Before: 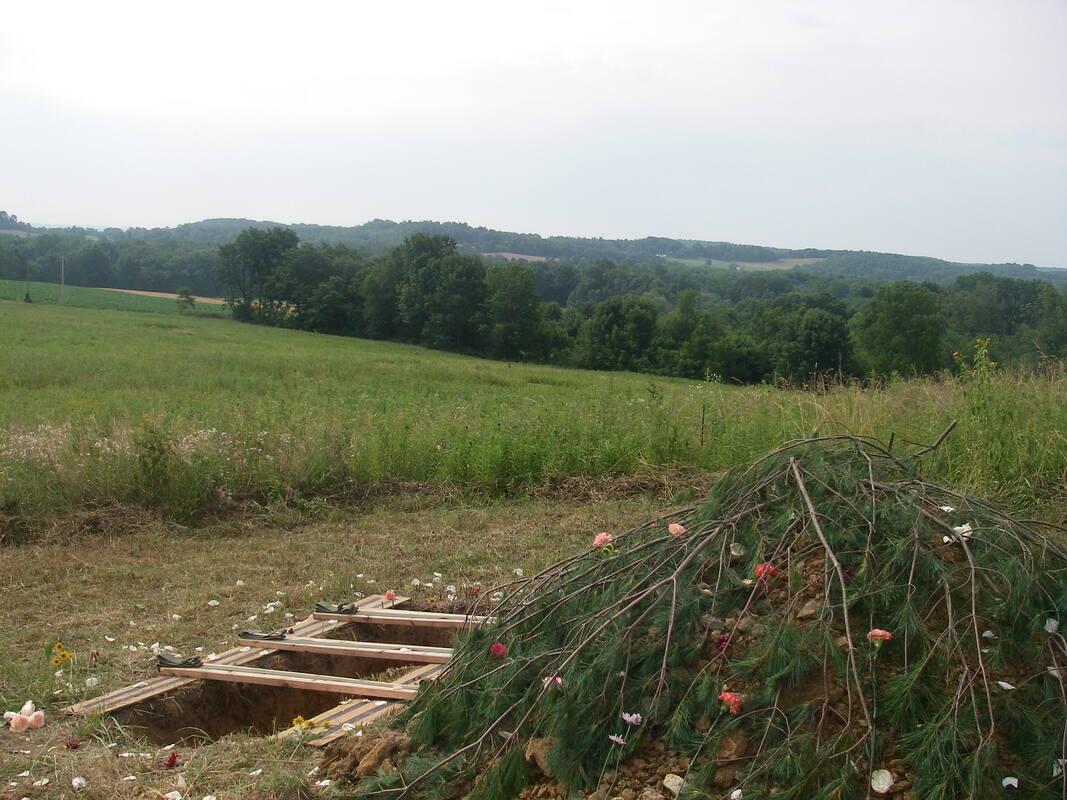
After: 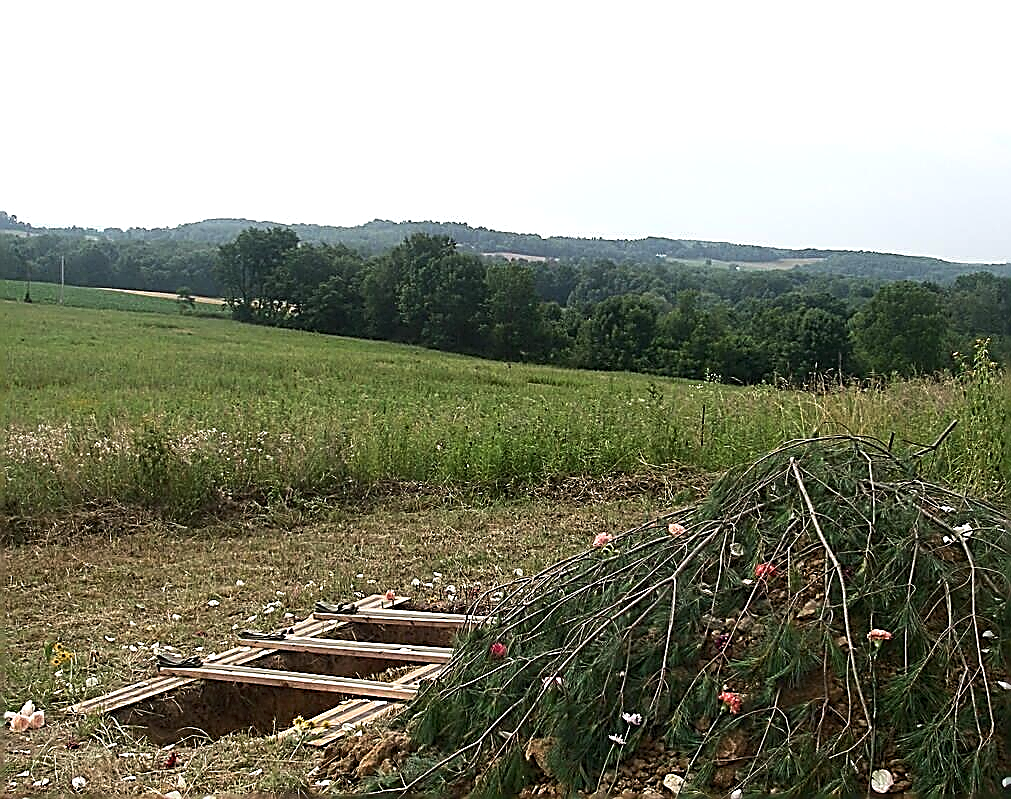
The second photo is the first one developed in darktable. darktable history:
sharpen: amount 2
crop and rotate: right 5.167%
tone equalizer: -8 EV -0.417 EV, -7 EV -0.389 EV, -6 EV -0.333 EV, -5 EV -0.222 EV, -3 EV 0.222 EV, -2 EV 0.333 EV, -1 EV 0.389 EV, +0 EV 0.417 EV, edges refinement/feathering 500, mask exposure compensation -1.57 EV, preserve details no
levels: mode automatic, black 0.023%, white 99.97%, levels [0.062, 0.494, 0.925]
